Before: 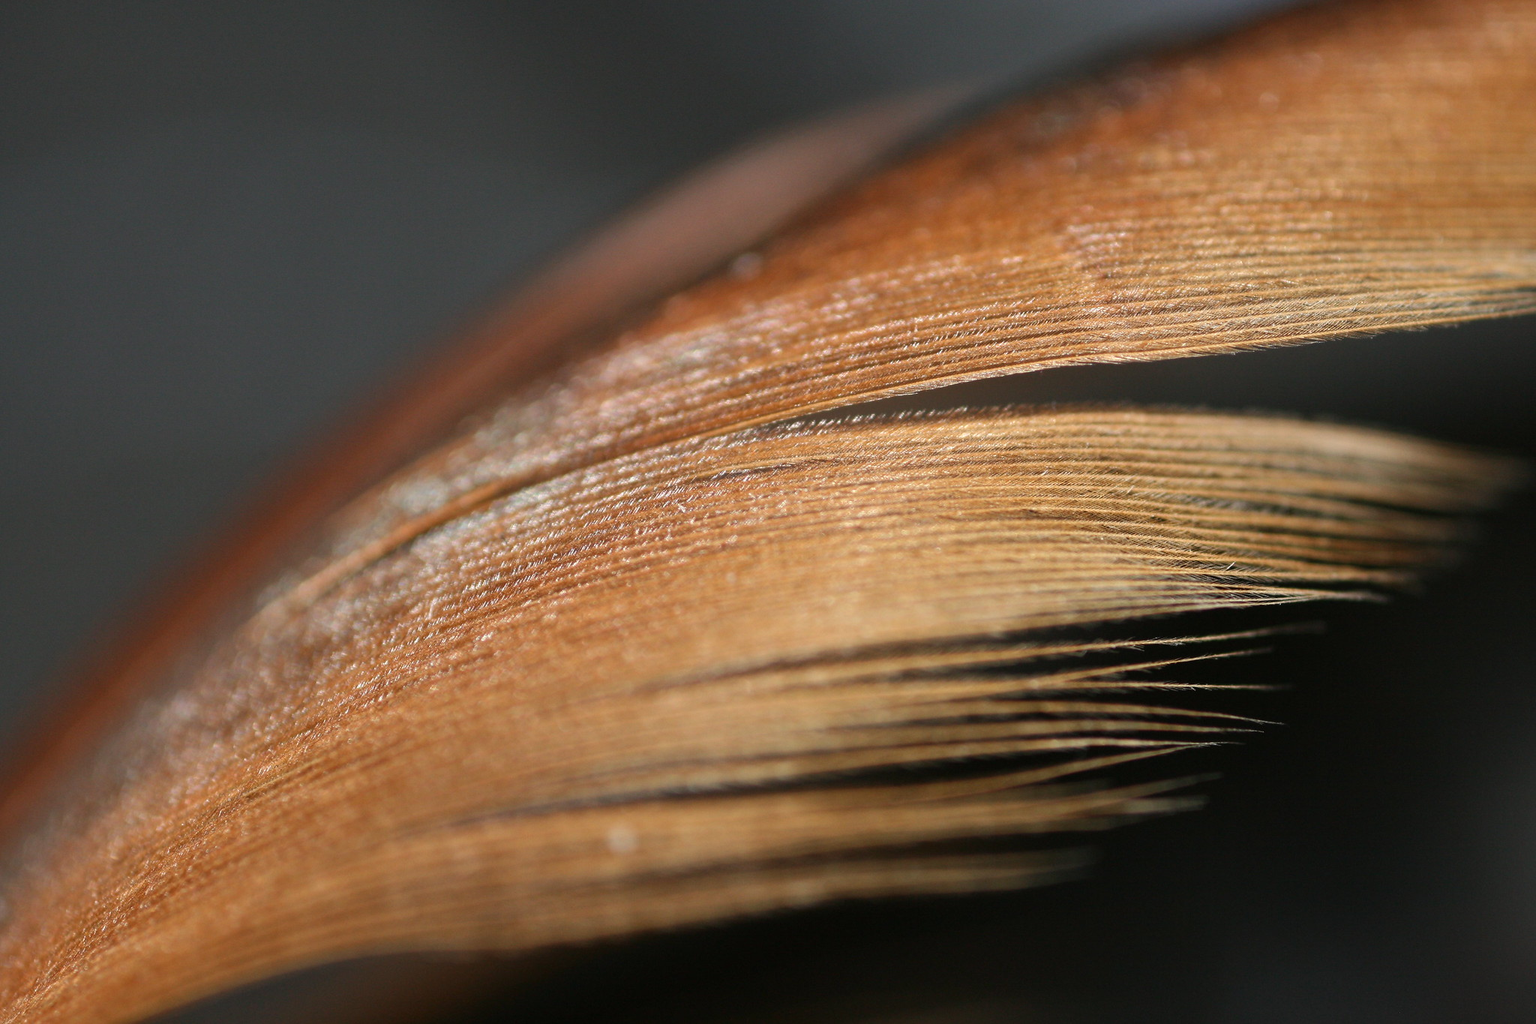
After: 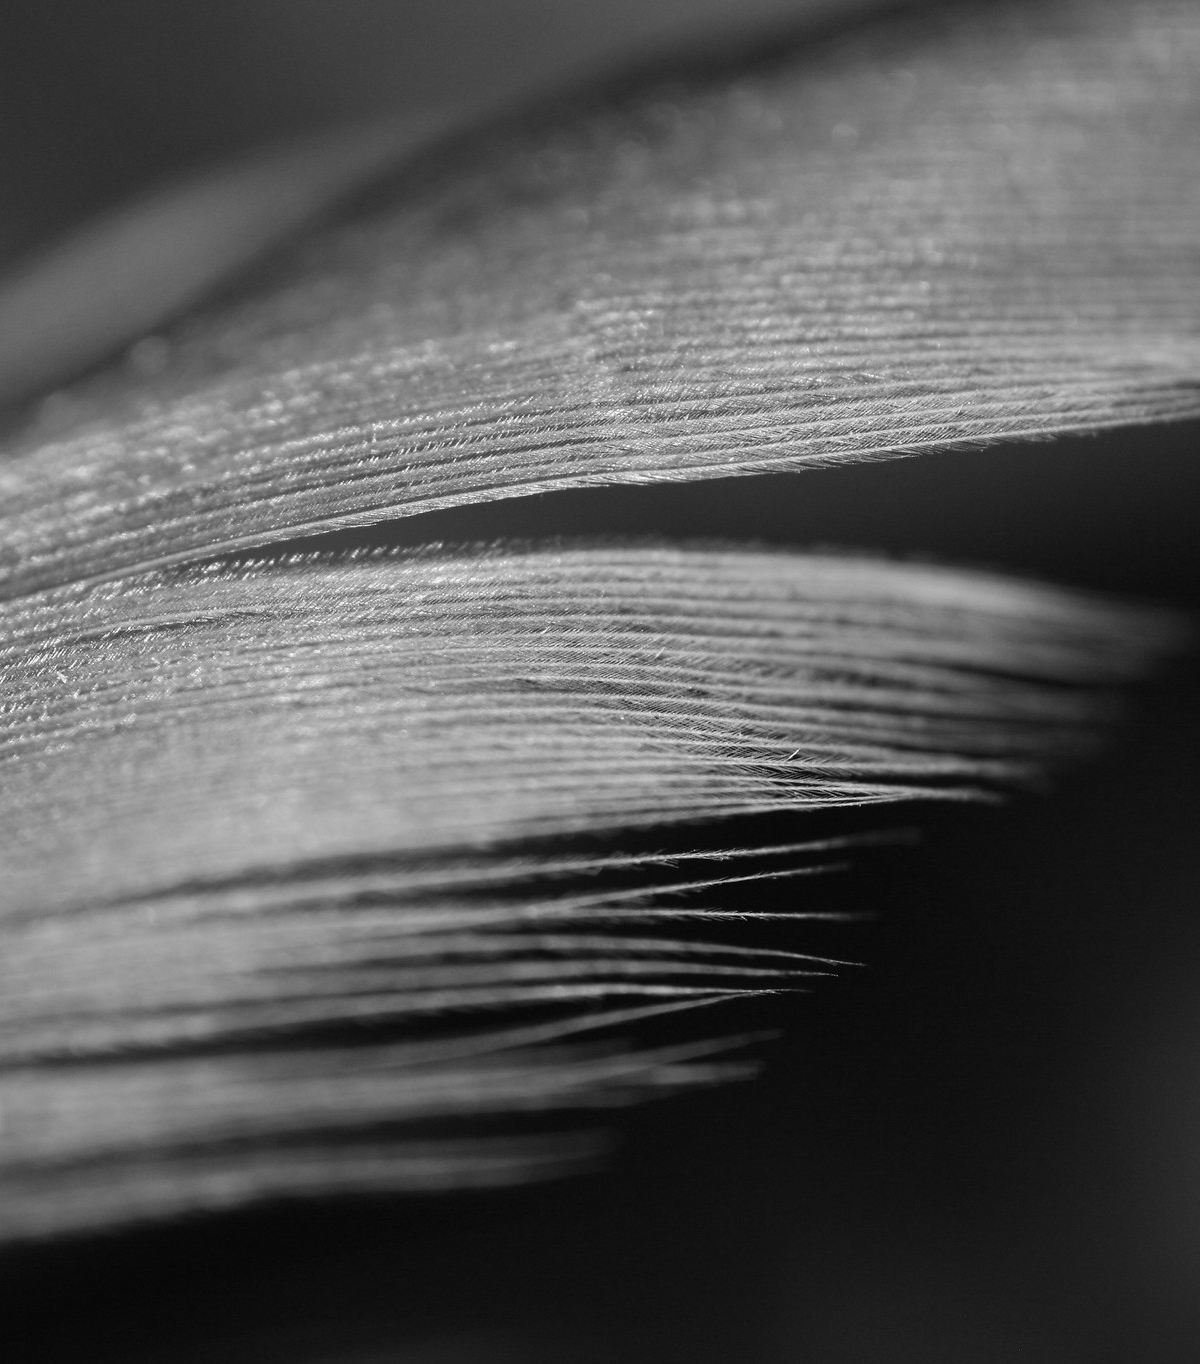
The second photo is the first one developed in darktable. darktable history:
monochrome: a 1.94, b -0.638
crop: left 41.402%
